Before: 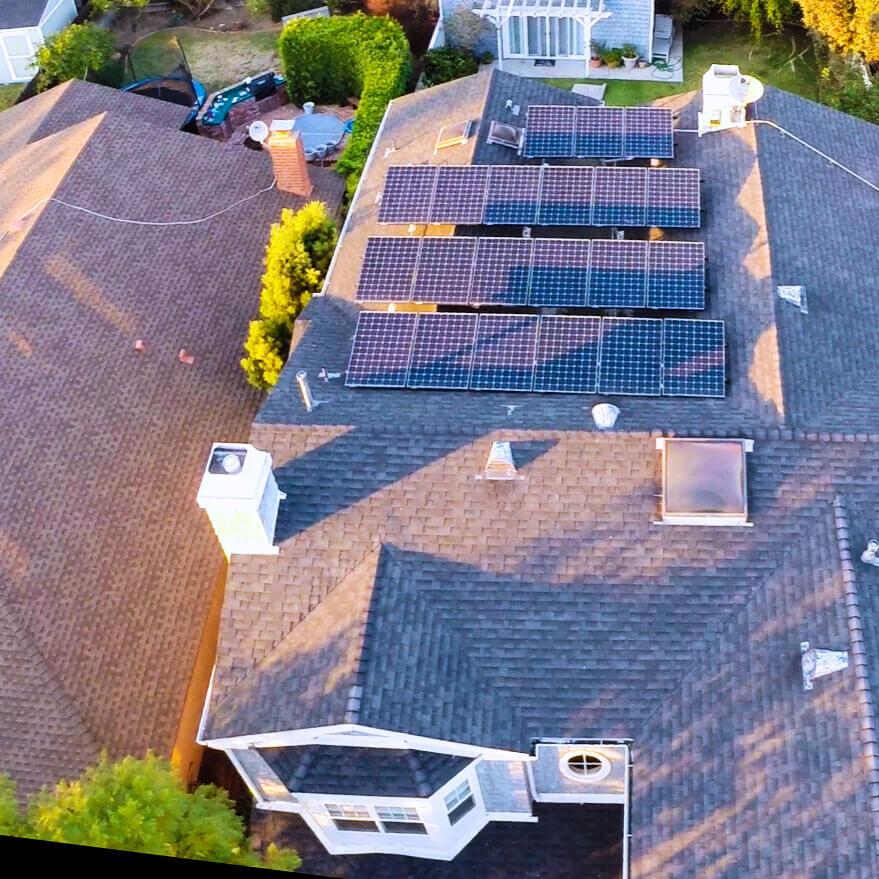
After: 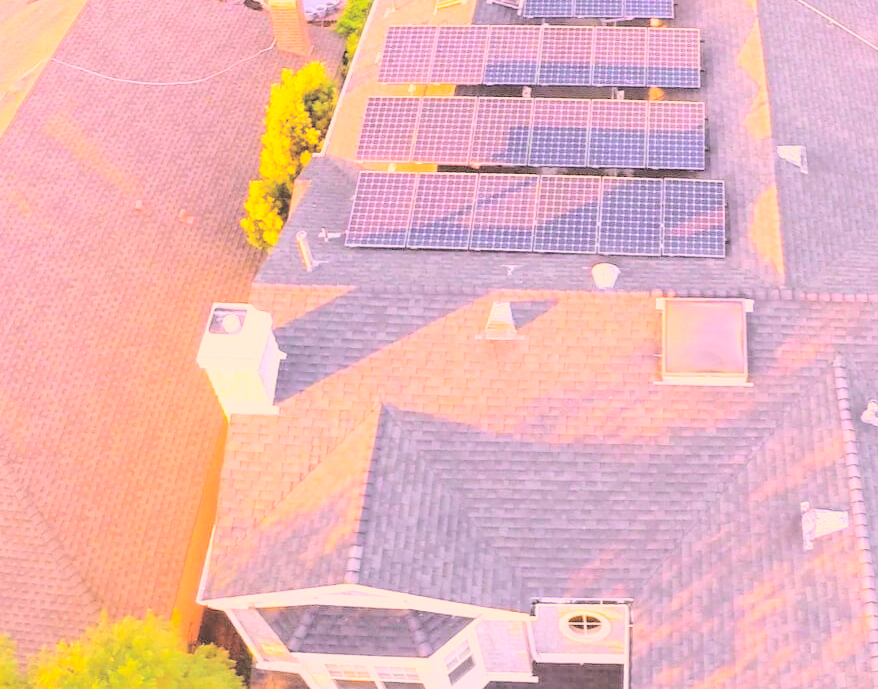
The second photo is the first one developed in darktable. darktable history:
contrast brightness saturation: brightness 0.989
shadows and highlights: shadows 42.71, highlights 7.65
crop and rotate: top 15.981%, bottom 5.542%
color correction: highlights a* 22.53, highlights b* 22.41
